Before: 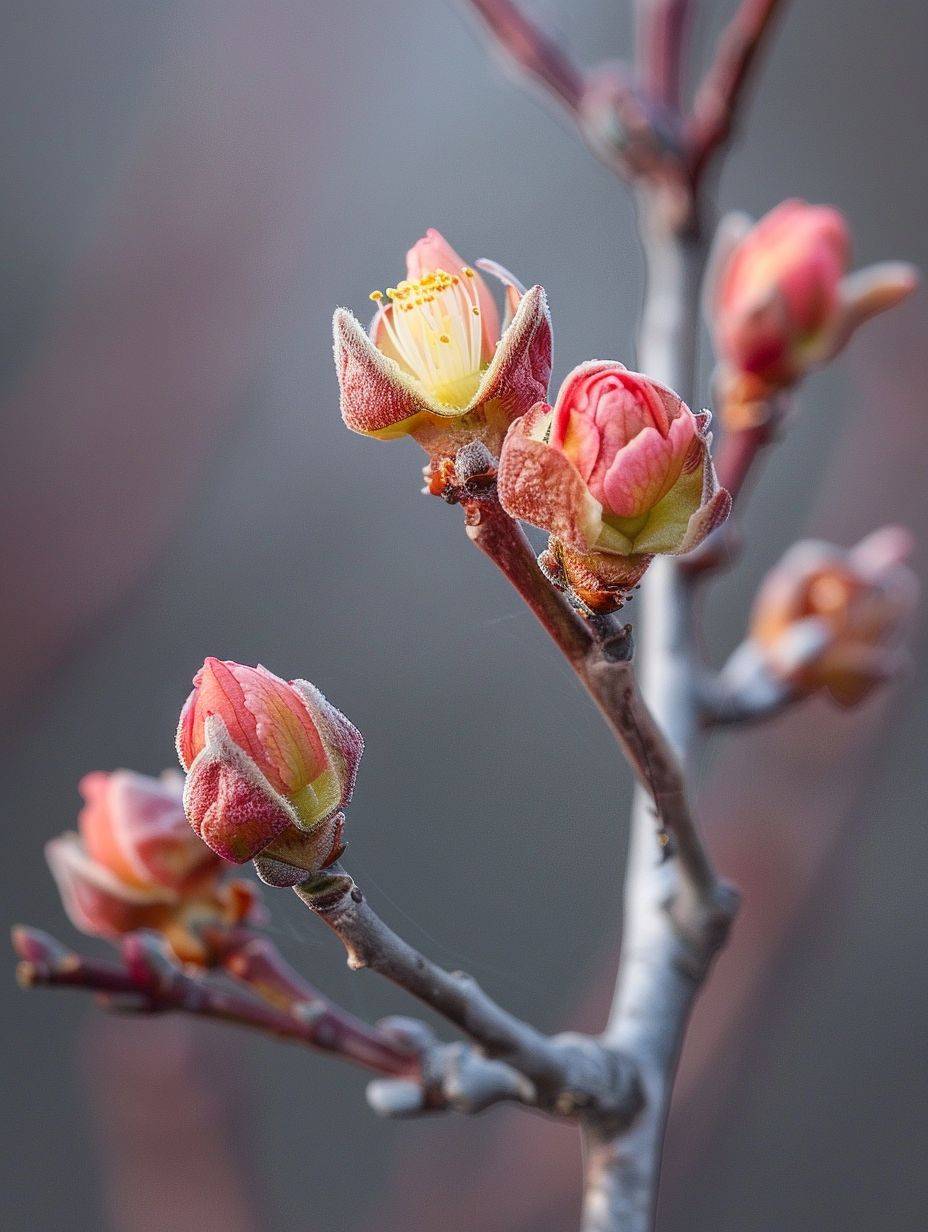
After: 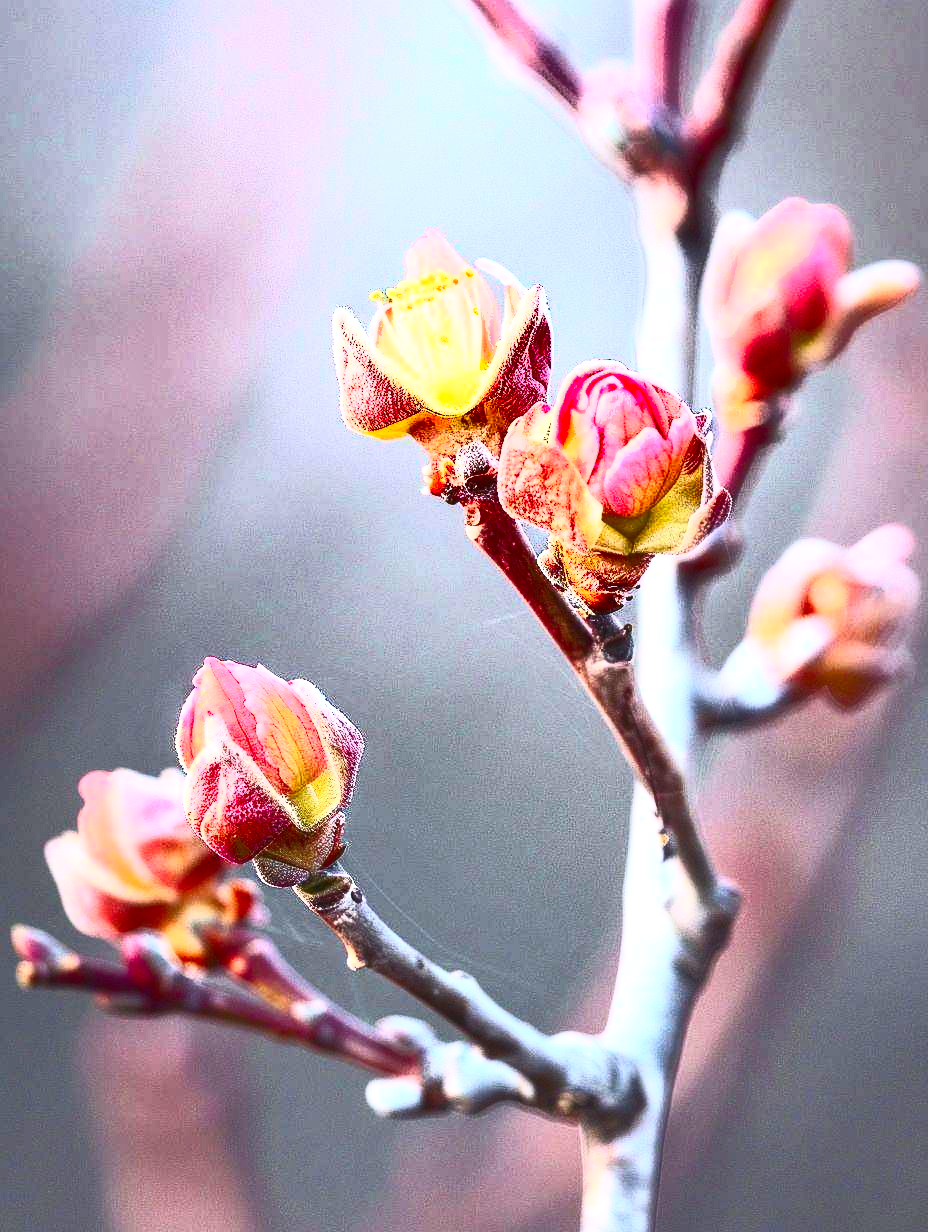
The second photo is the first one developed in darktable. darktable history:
exposure: exposure 0.561 EV, compensate highlight preservation false
shadows and highlights: shadows 11.95, white point adjustment 1.22, soften with gaussian
contrast brightness saturation: contrast 0.842, brightness 0.587, saturation 0.591
